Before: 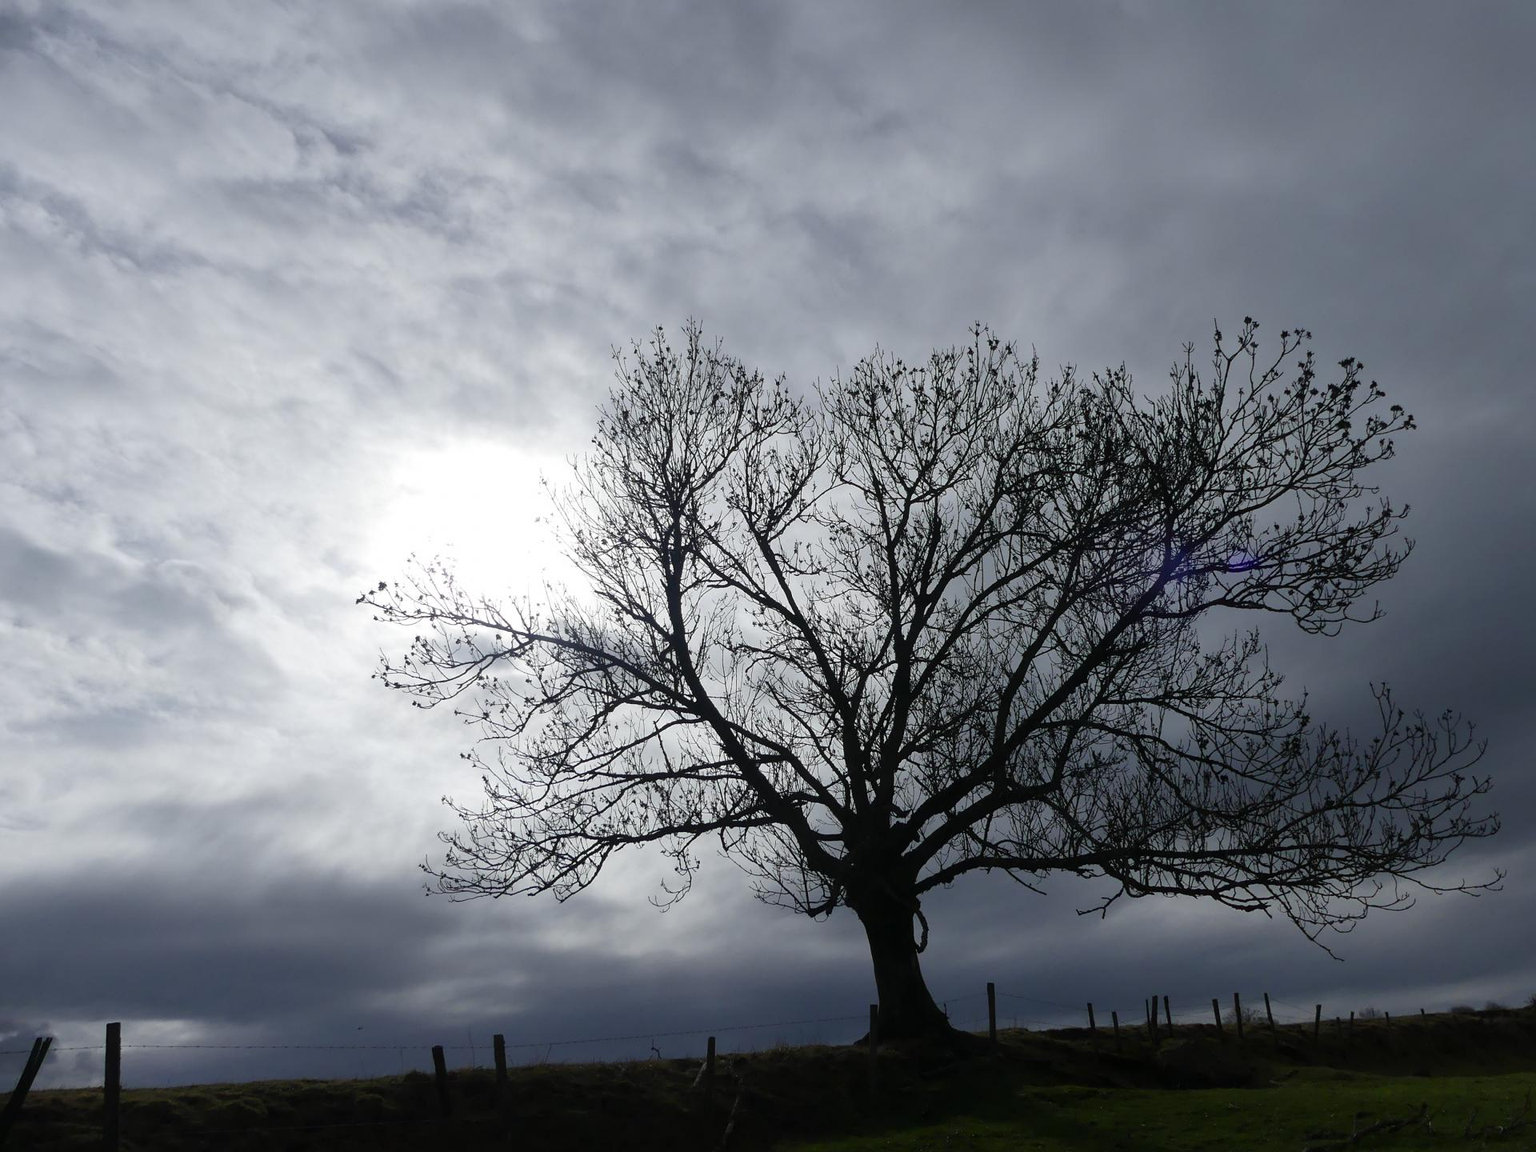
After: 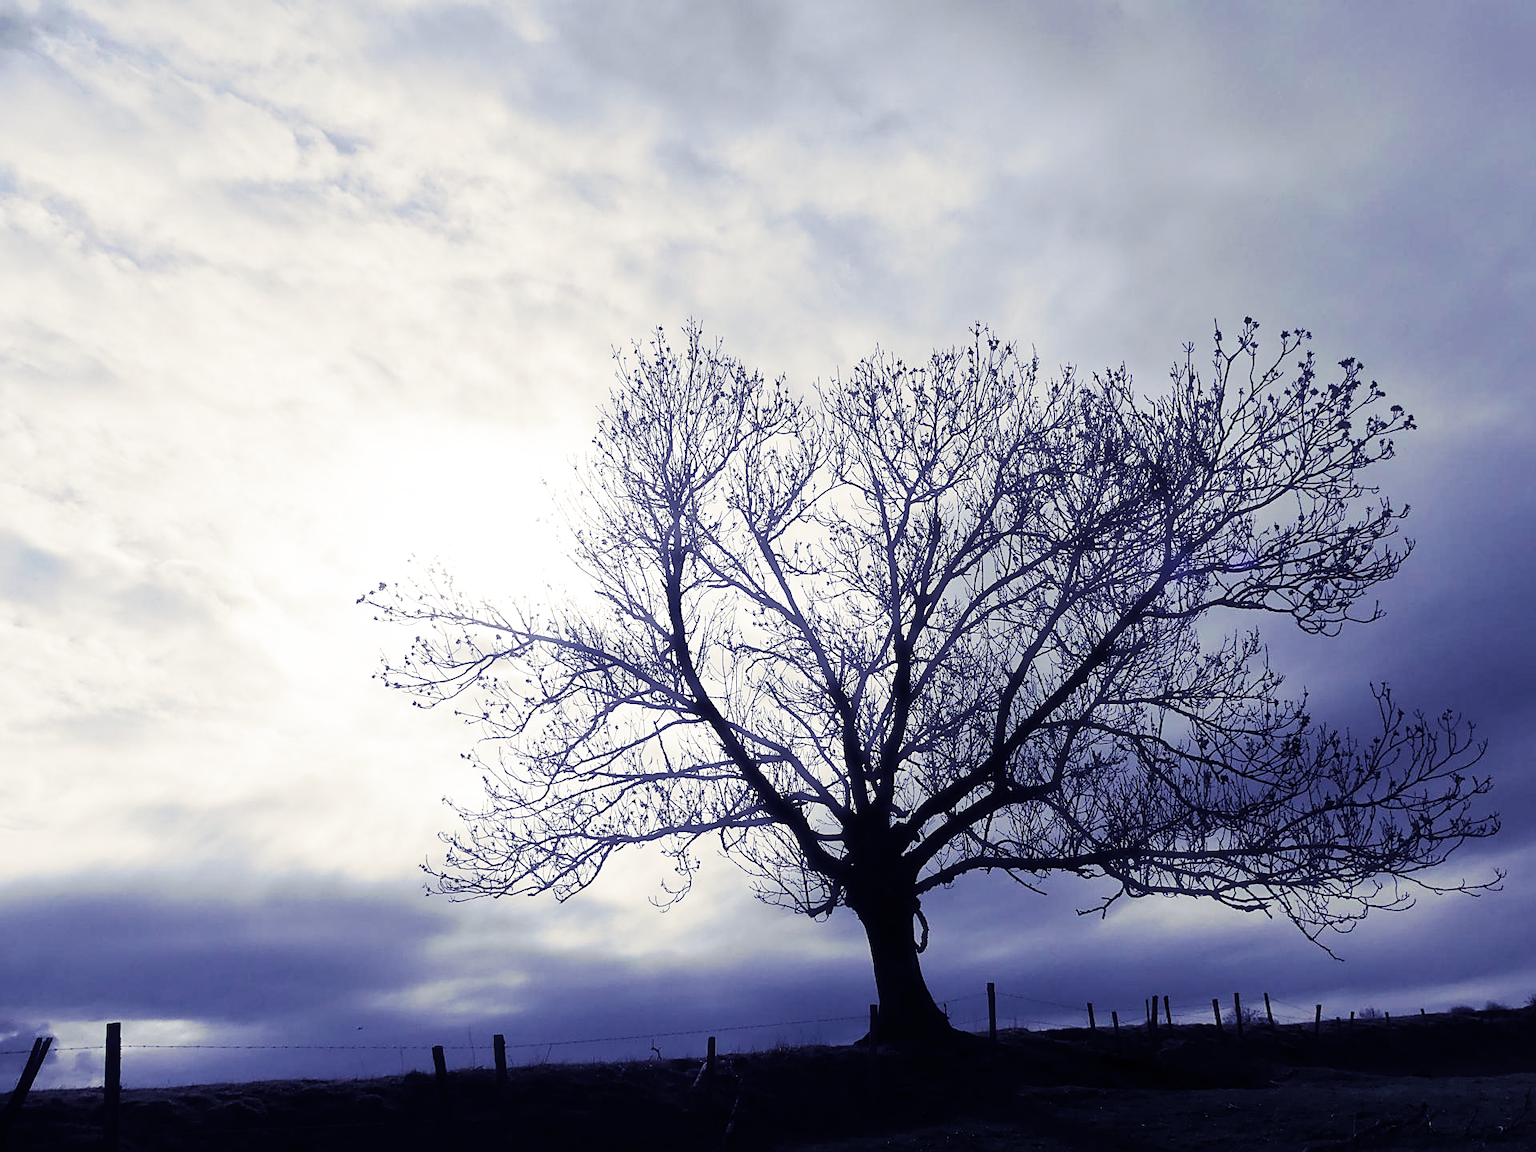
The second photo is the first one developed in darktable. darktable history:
tone equalizer: on, module defaults
haze removal: strength -0.09, distance 0.358, compatibility mode true, adaptive false
base curve: curves: ch0 [(0, 0) (0.008, 0.007) (0.022, 0.029) (0.048, 0.089) (0.092, 0.197) (0.191, 0.399) (0.275, 0.534) (0.357, 0.65) (0.477, 0.78) (0.542, 0.833) (0.799, 0.973) (1, 1)], preserve colors none
sharpen: on, module defaults
split-toning: shadows › hue 242.67°, shadows › saturation 0.733, highlights › hue 45.33°, highlights › saturation 0.667, balance -53.304, compress 21.15%
